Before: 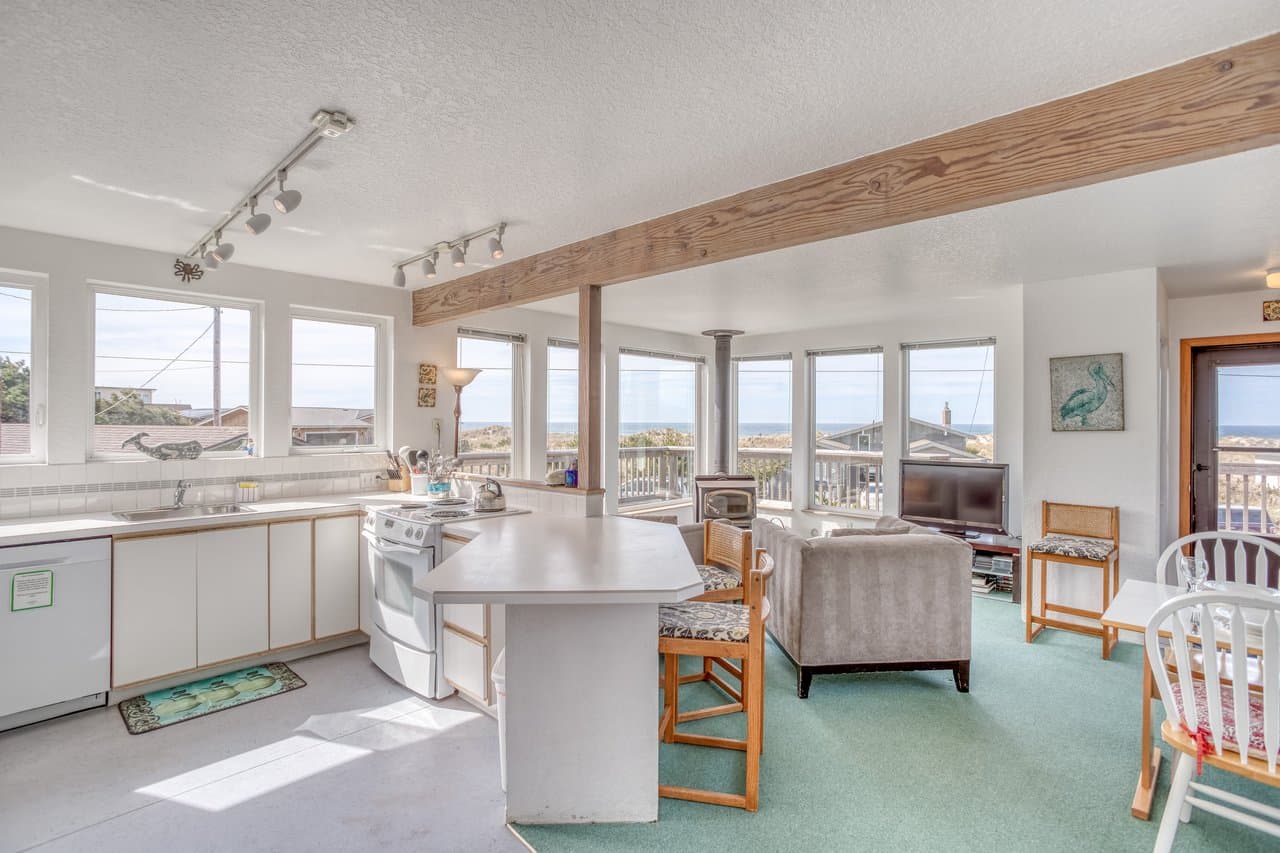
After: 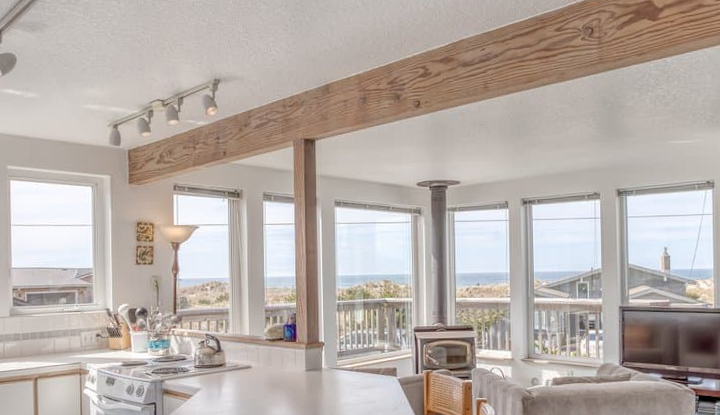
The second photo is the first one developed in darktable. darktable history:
crop: left 20.932%, top 15.471%, right 21.848%, bottom 34.081%
rotate and perspective: rotation -1.32°, lens shift (horizontal) -0.031, crop left 0.015, crop right 0.985, crop top 0.047, crop bottom 0.982
